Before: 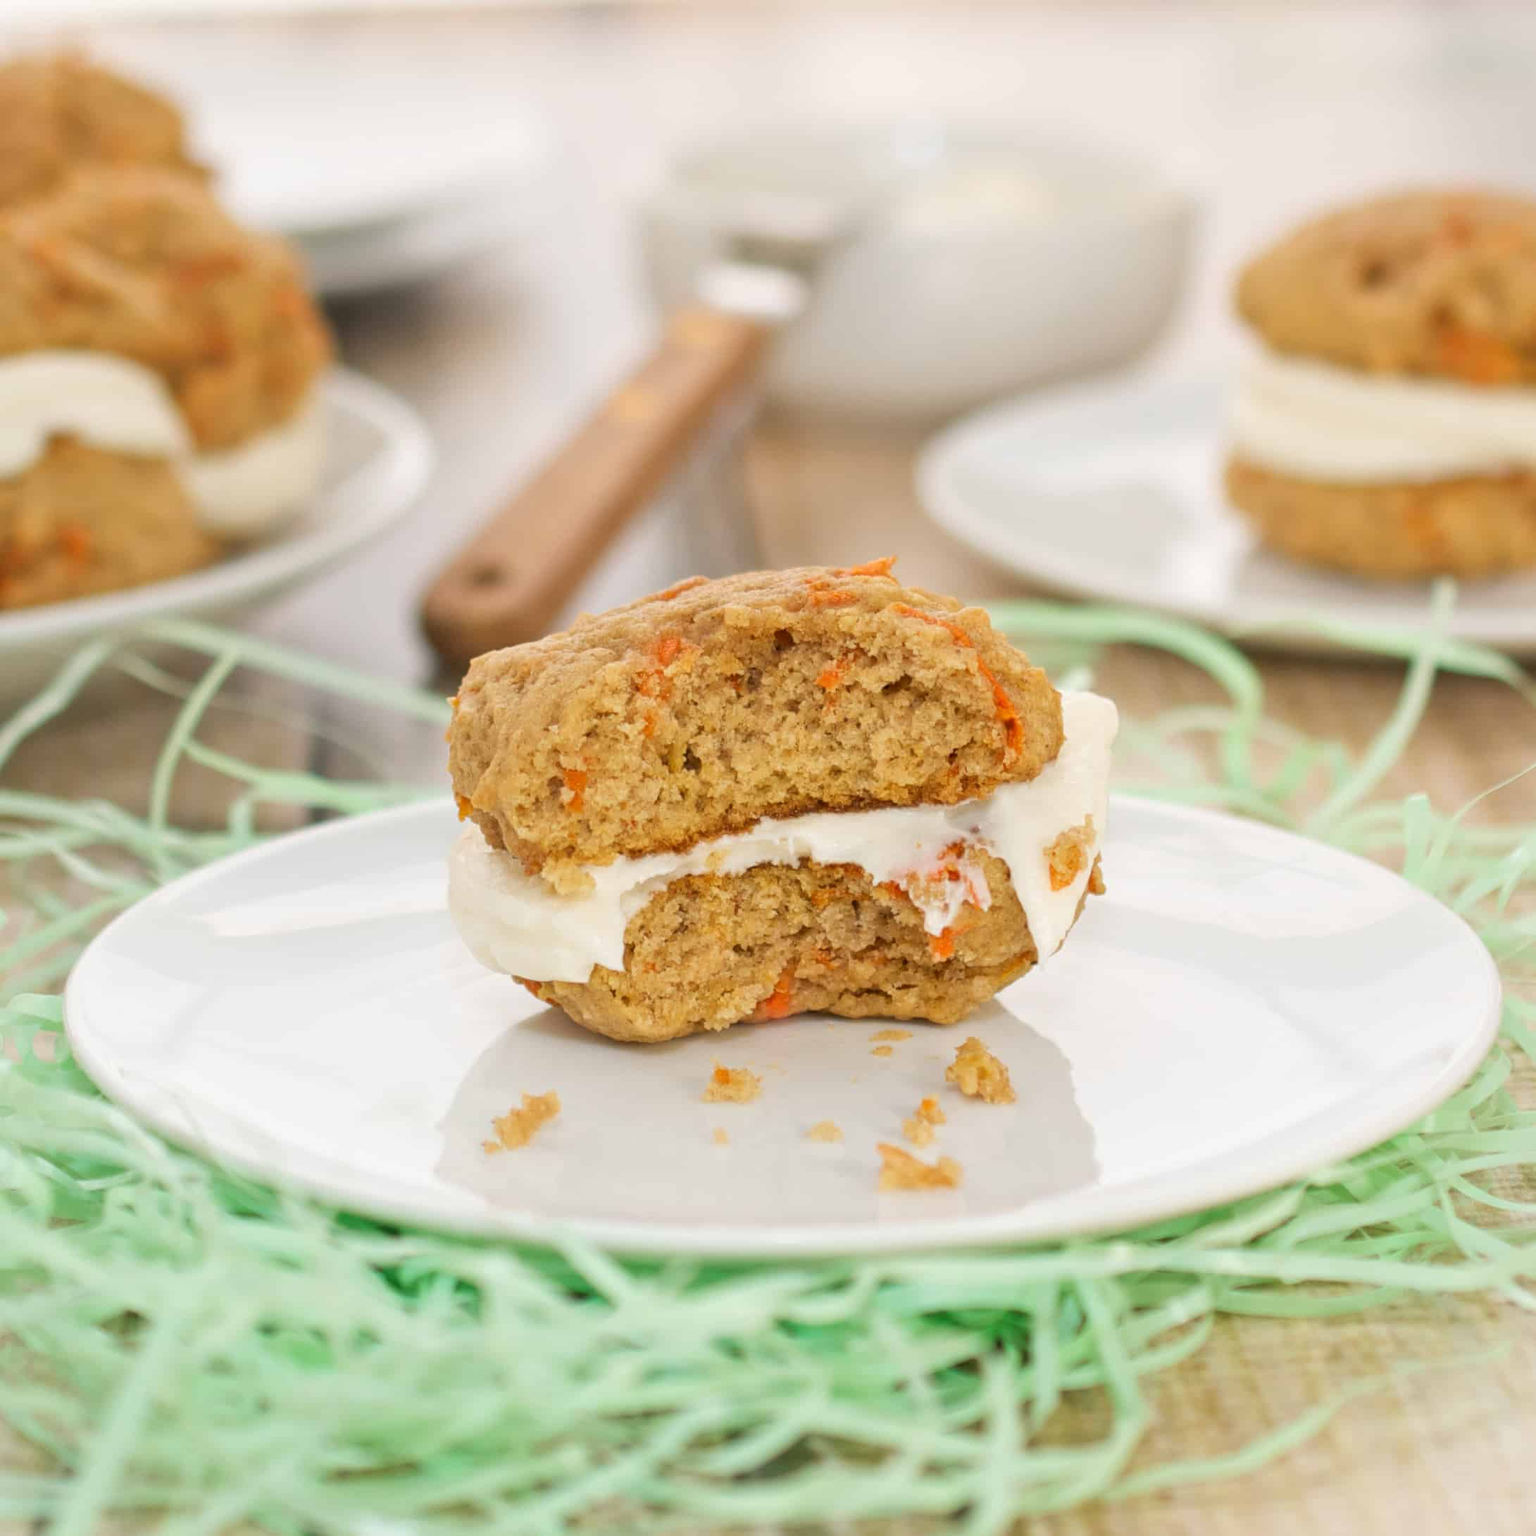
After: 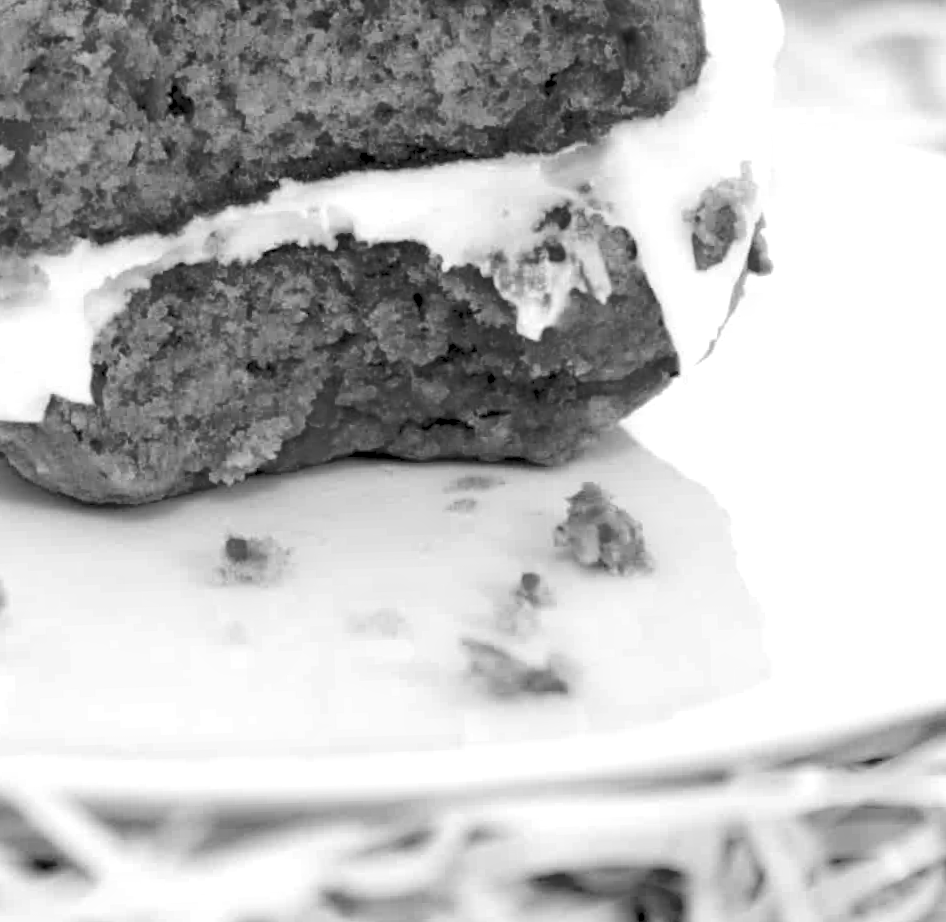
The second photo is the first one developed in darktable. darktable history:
exposure: black level correction 0.04, exposure 0.5 EV, compensate highlight preservation false
rotate and perspective: rotation -1.75°, automatic cropping off
crop: left 37.221%, top 45.169%, right 20.63%, bottom 13.777%
monochrome: a -11.7, b 1.62, size 0.5, highlights 0.38
white balance: red 1, blue 1
